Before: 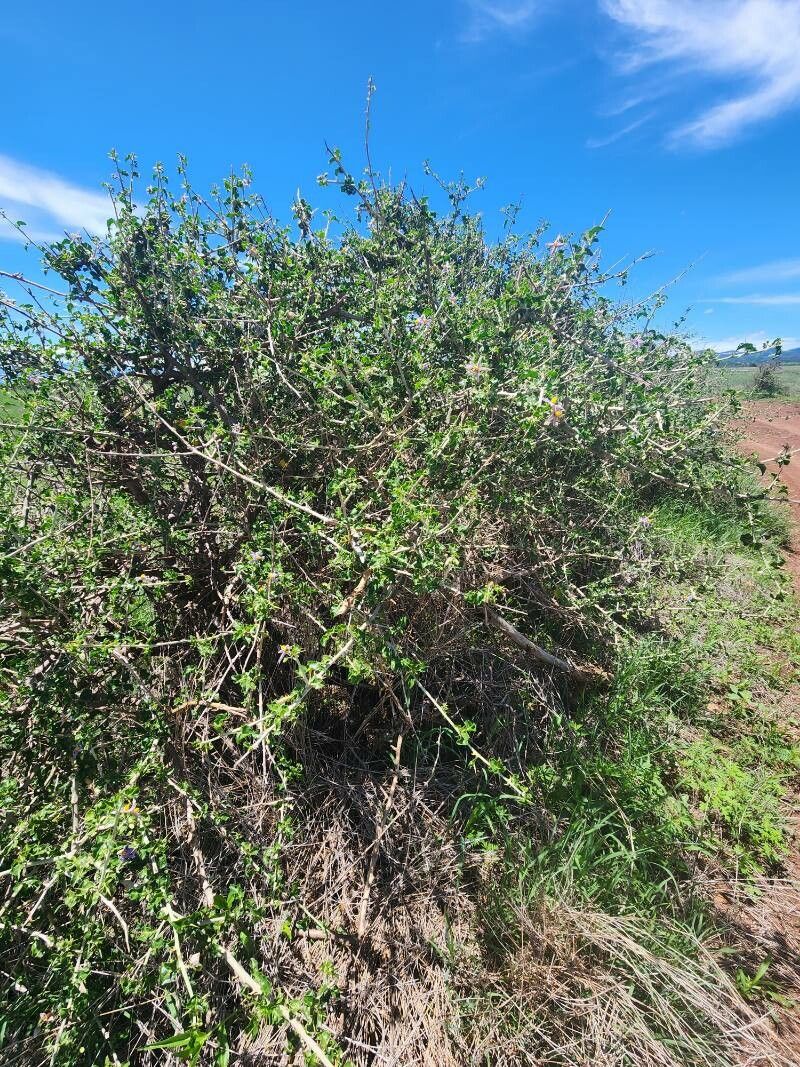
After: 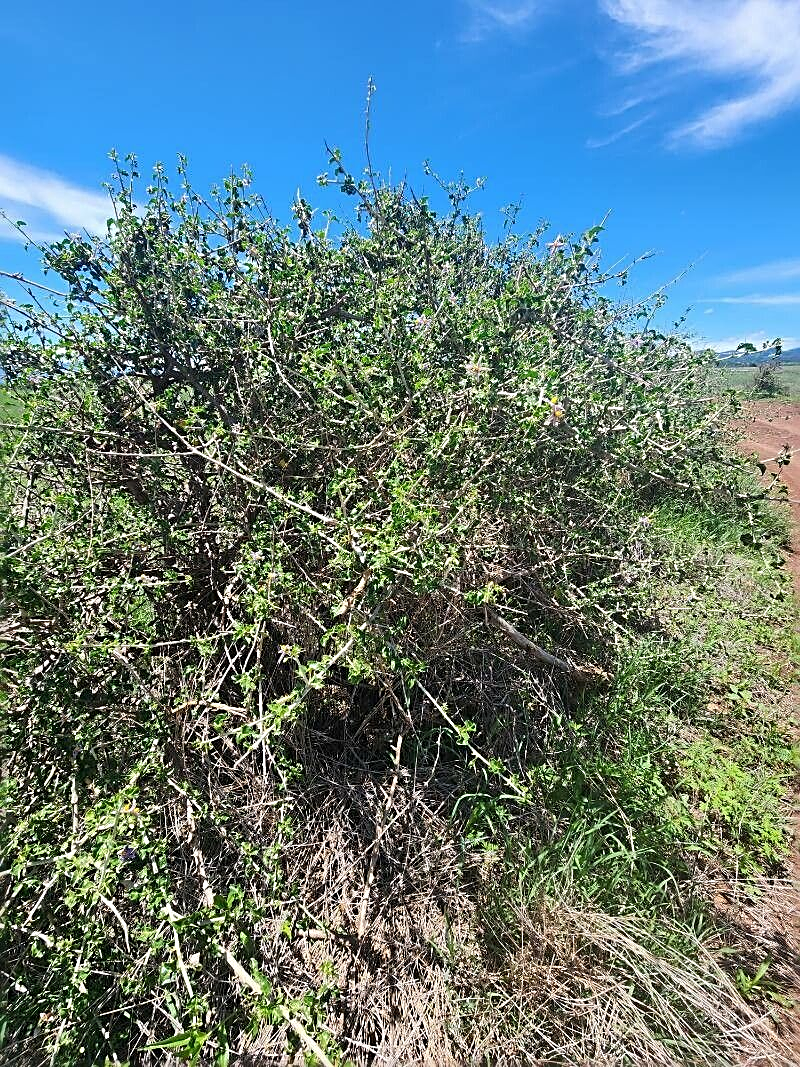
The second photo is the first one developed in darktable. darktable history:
sharpen: radius 2.54, amount 0.635
